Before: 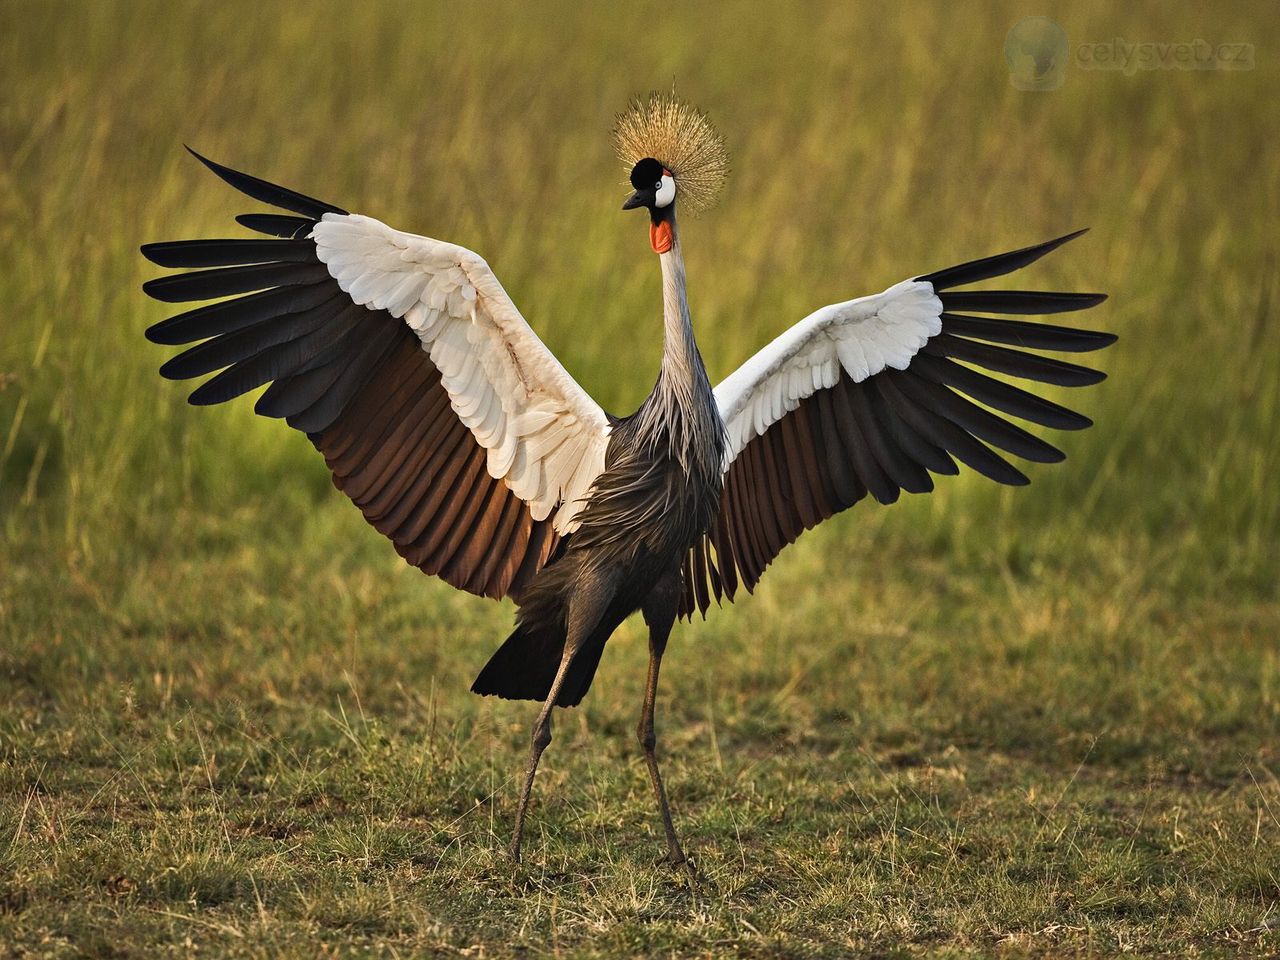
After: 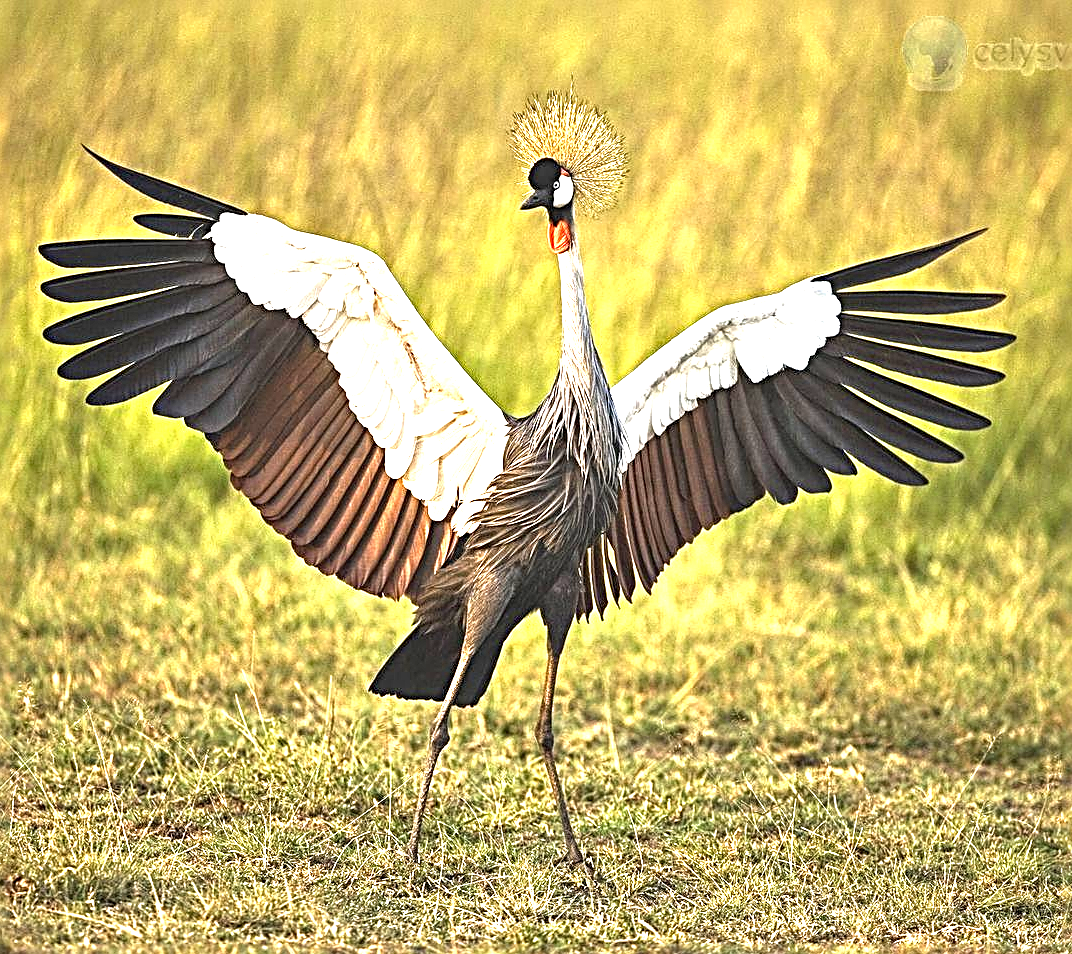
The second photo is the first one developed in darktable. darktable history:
crop: left 8.026%, right 7.374%
sharpen: radius 3.69, amount 0.928
exposure: black level correction 0, exposure 1.9 EV, compensate highlight preservation false
local contrast: on, module defaults
